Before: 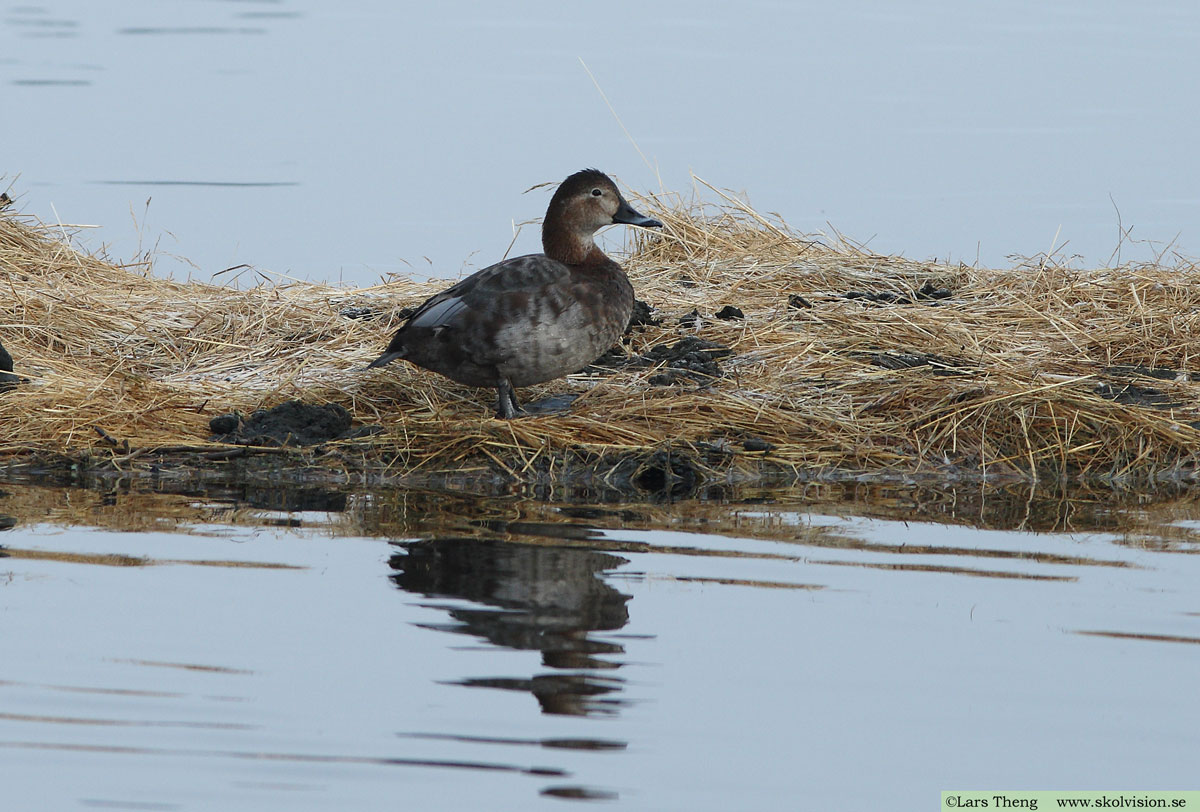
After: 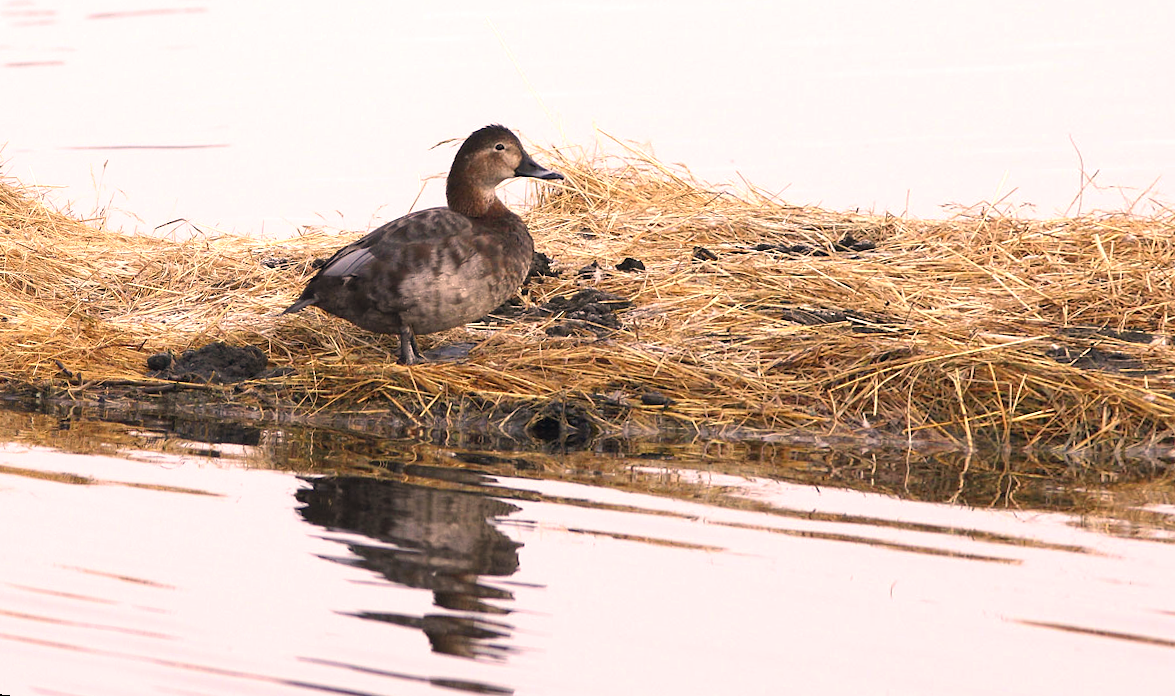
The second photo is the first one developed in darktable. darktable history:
color correction: highlights a* 21.16, highlights b* 19.61
rotate and perspective: rotation 1.69°, lens shift (vertical) -0.023, lens shift (horizontal) -0.291, crop left 0.025, crop right 0.988, crop top 0.092, crop bottom 0.842
exposure: black level correction 0.001, exposure 0.955 EV, compensate exposure bias true, compensate highlight preservation false
